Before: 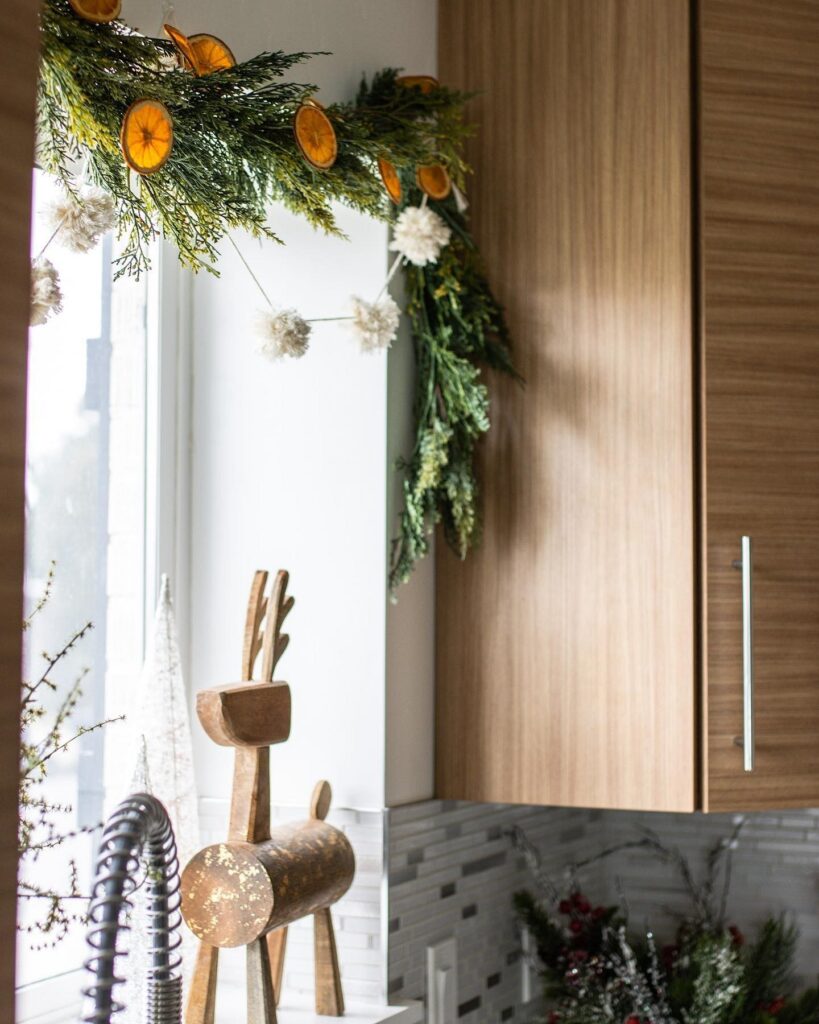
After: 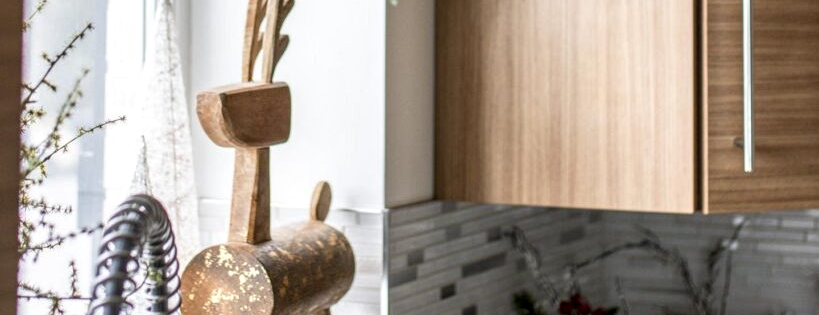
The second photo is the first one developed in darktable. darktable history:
levels: black 0.072%
local contrast: detail 130%
crop and rotate: top 58.558%, bottom 10.657%
